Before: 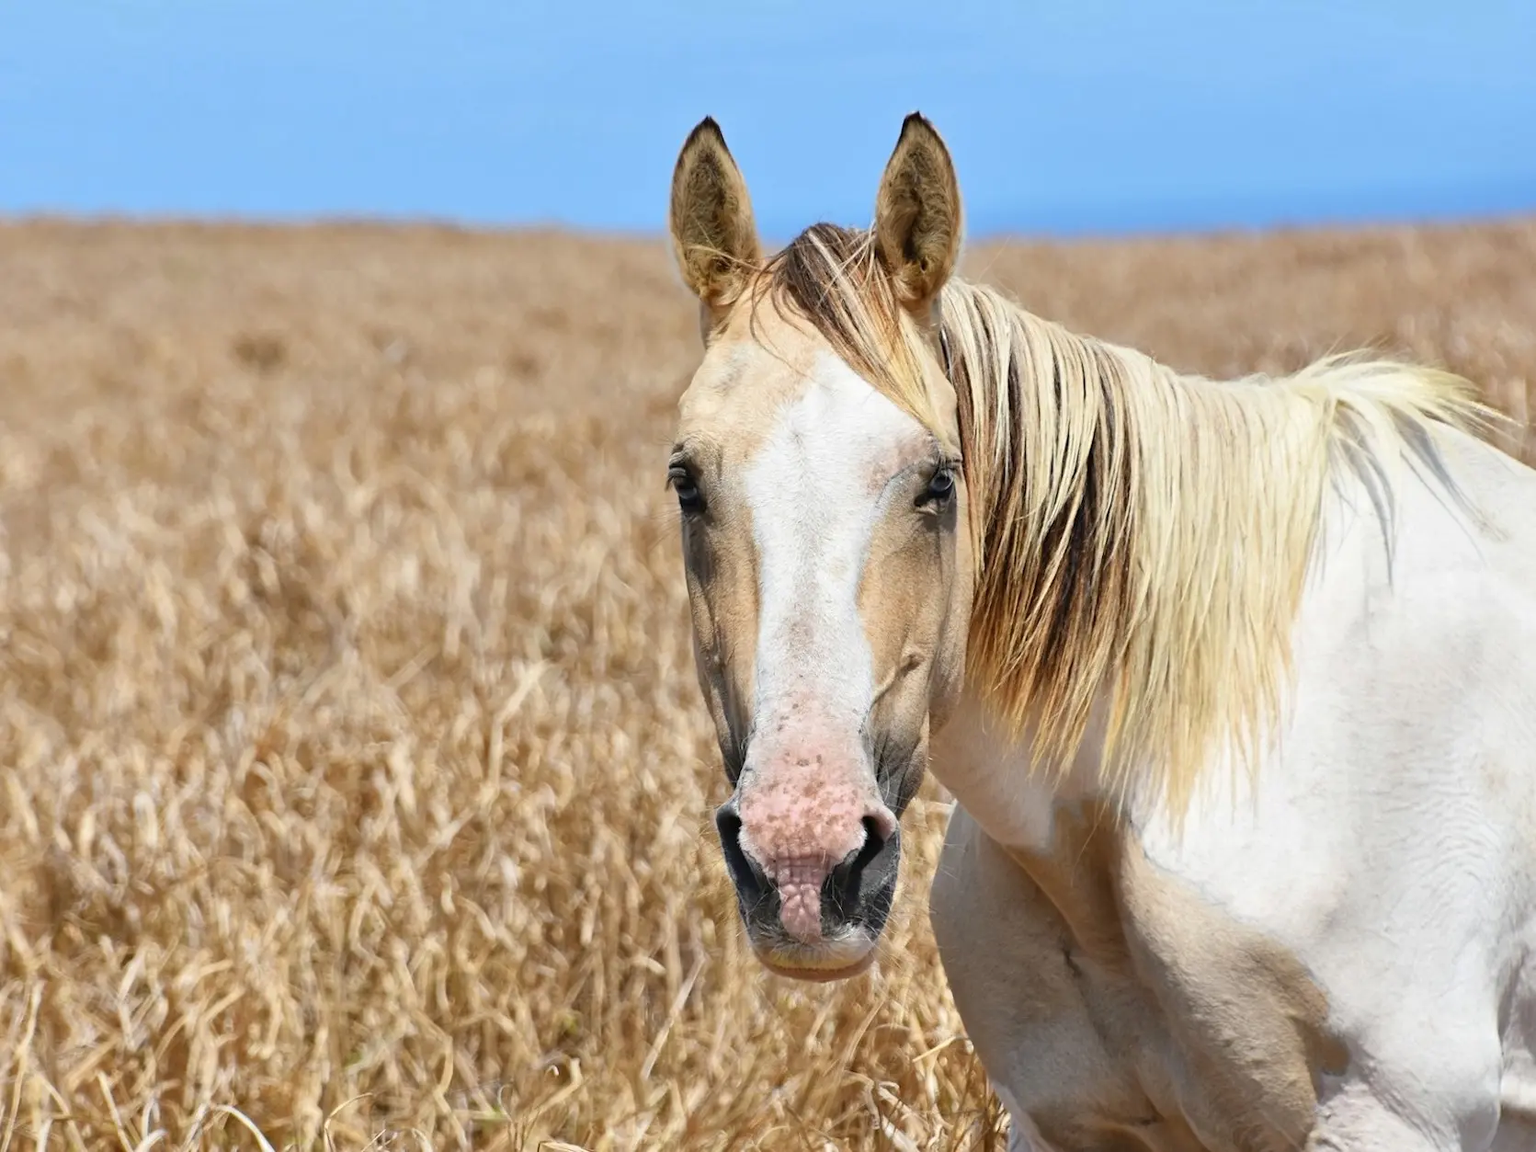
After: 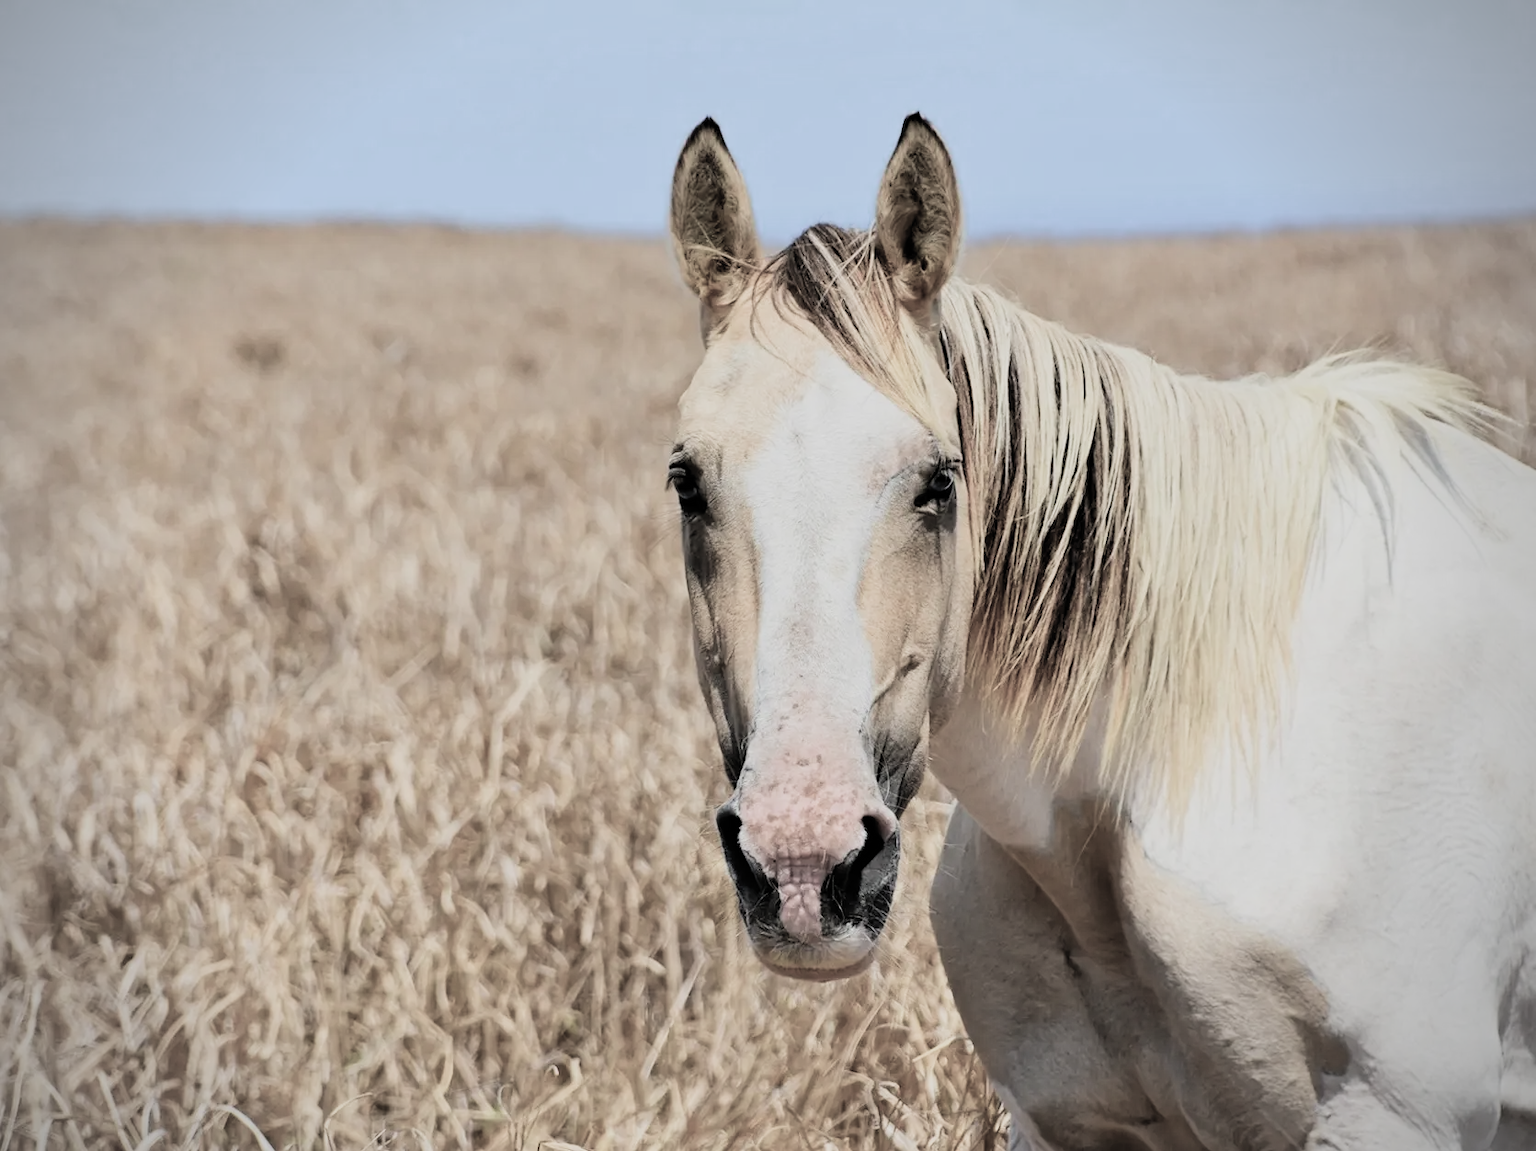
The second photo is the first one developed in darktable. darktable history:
velvia: strength 44.68%
filmic rgb: black relative exposure -5.05 EV, white relative exposure 3.97 EV, hardness 2.9, contrast 1.298, highlights saturation mix -31.33%, color science v5 (2021), iterations of high-quality reconstruction 0, contrast in shadows safe, contrast in highlights safe
vignetting: on, module defaults
